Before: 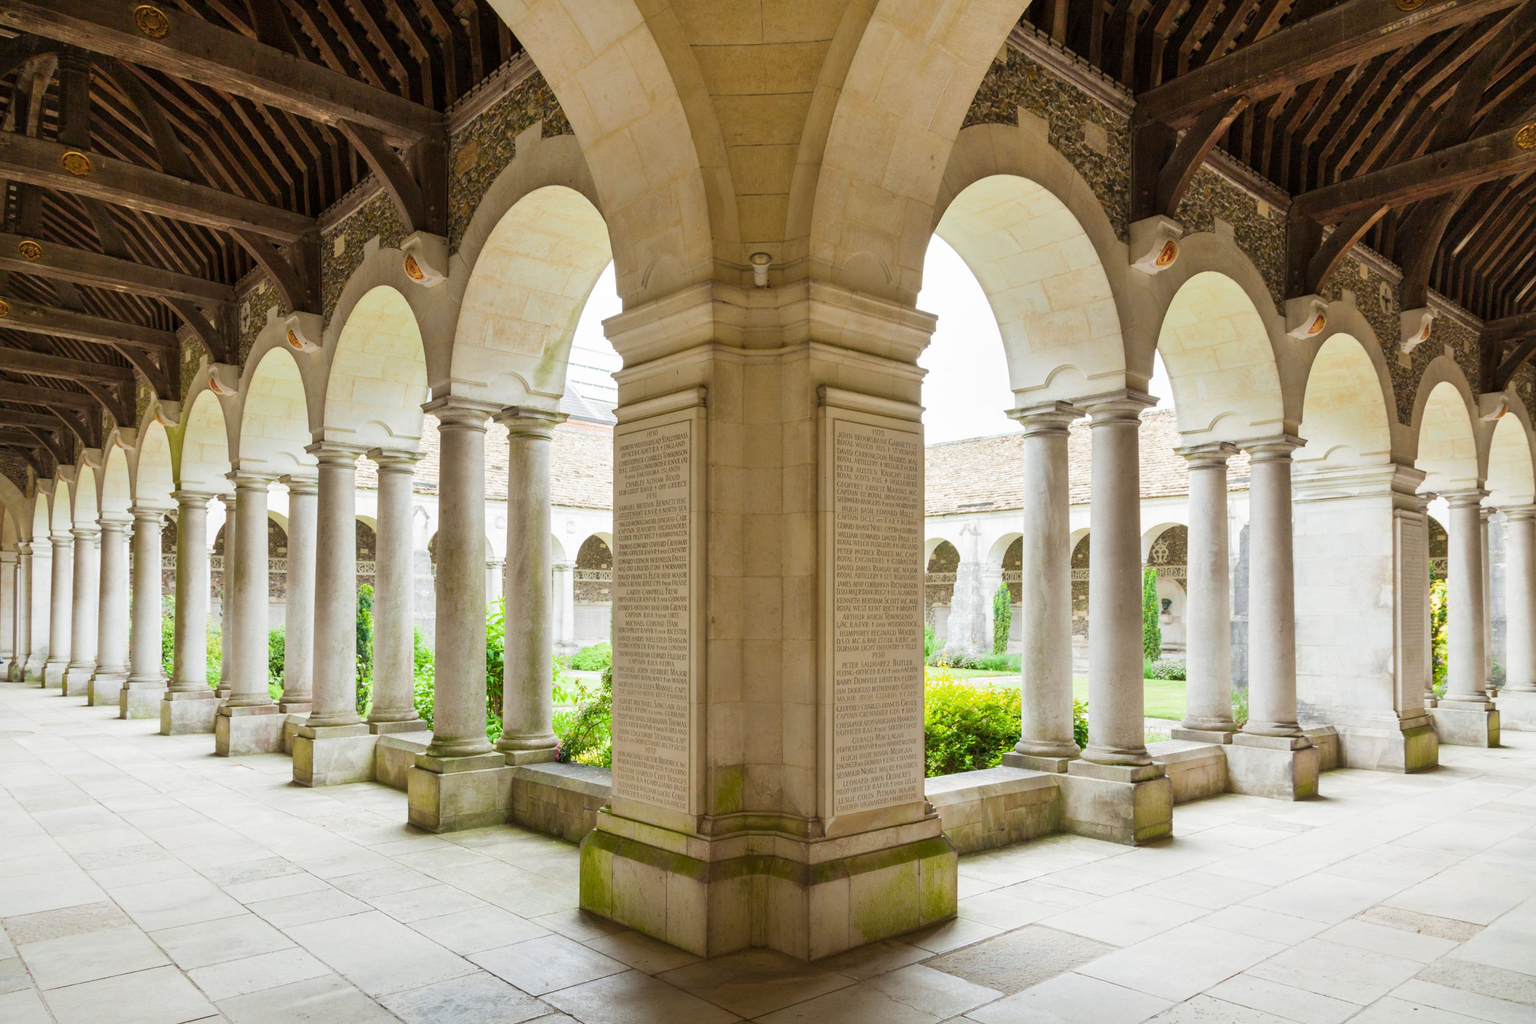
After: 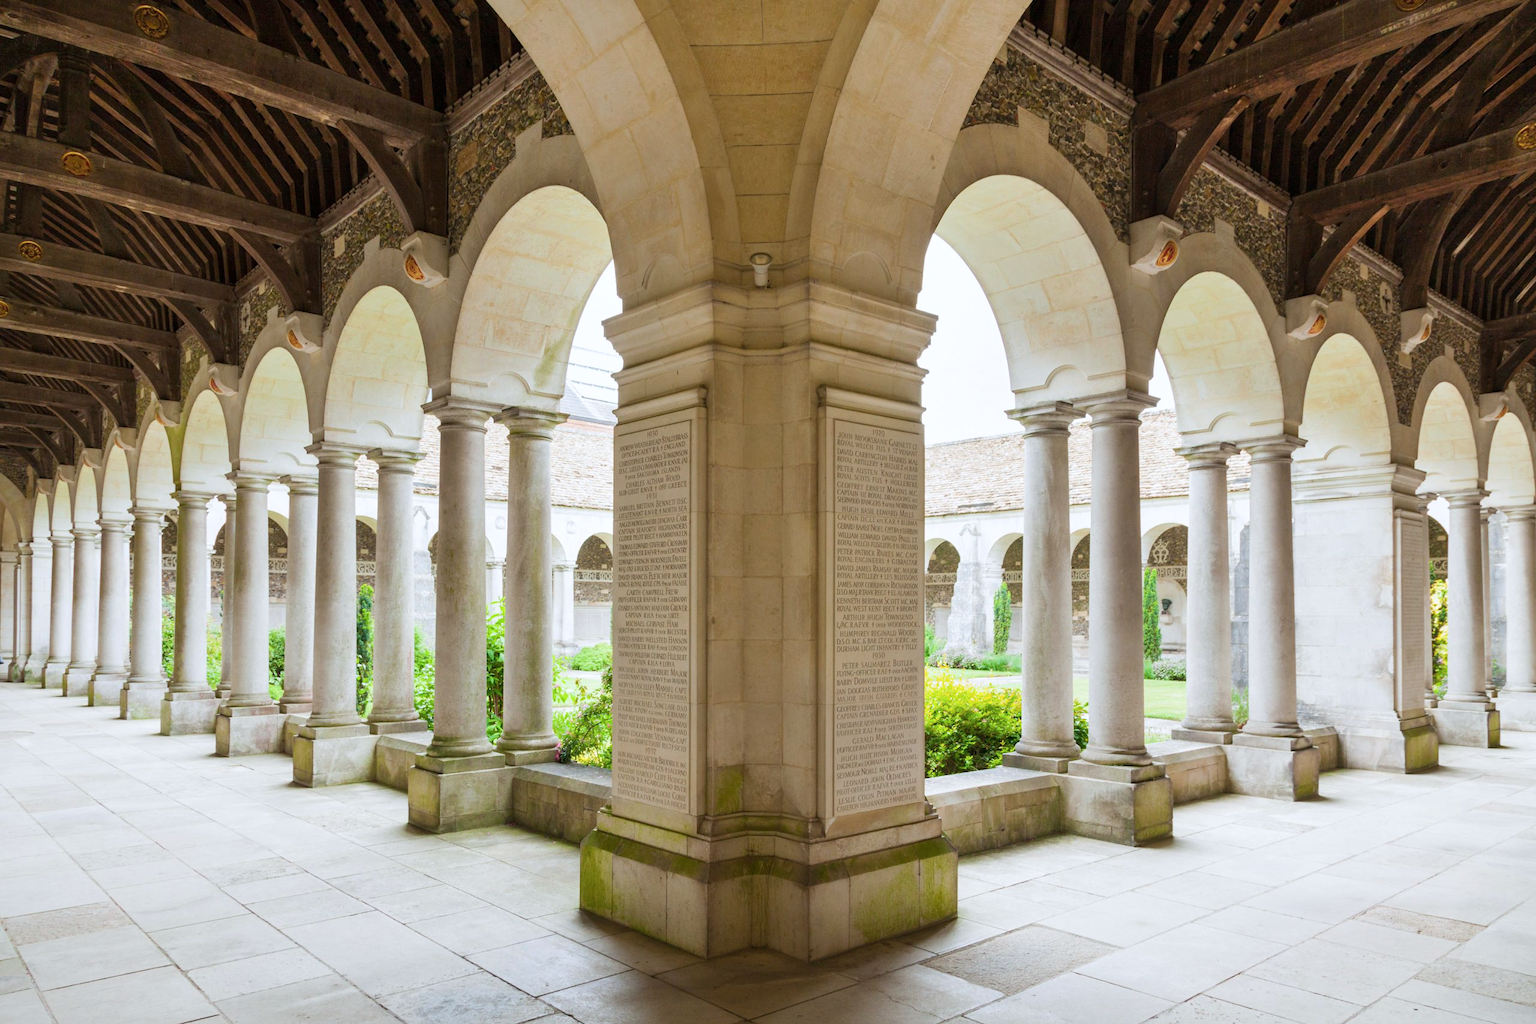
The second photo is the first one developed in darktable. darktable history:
color correction: highlights a* -0.15, highlights b* -5.13, shadows a* -0.121, shadows b* -0.146
